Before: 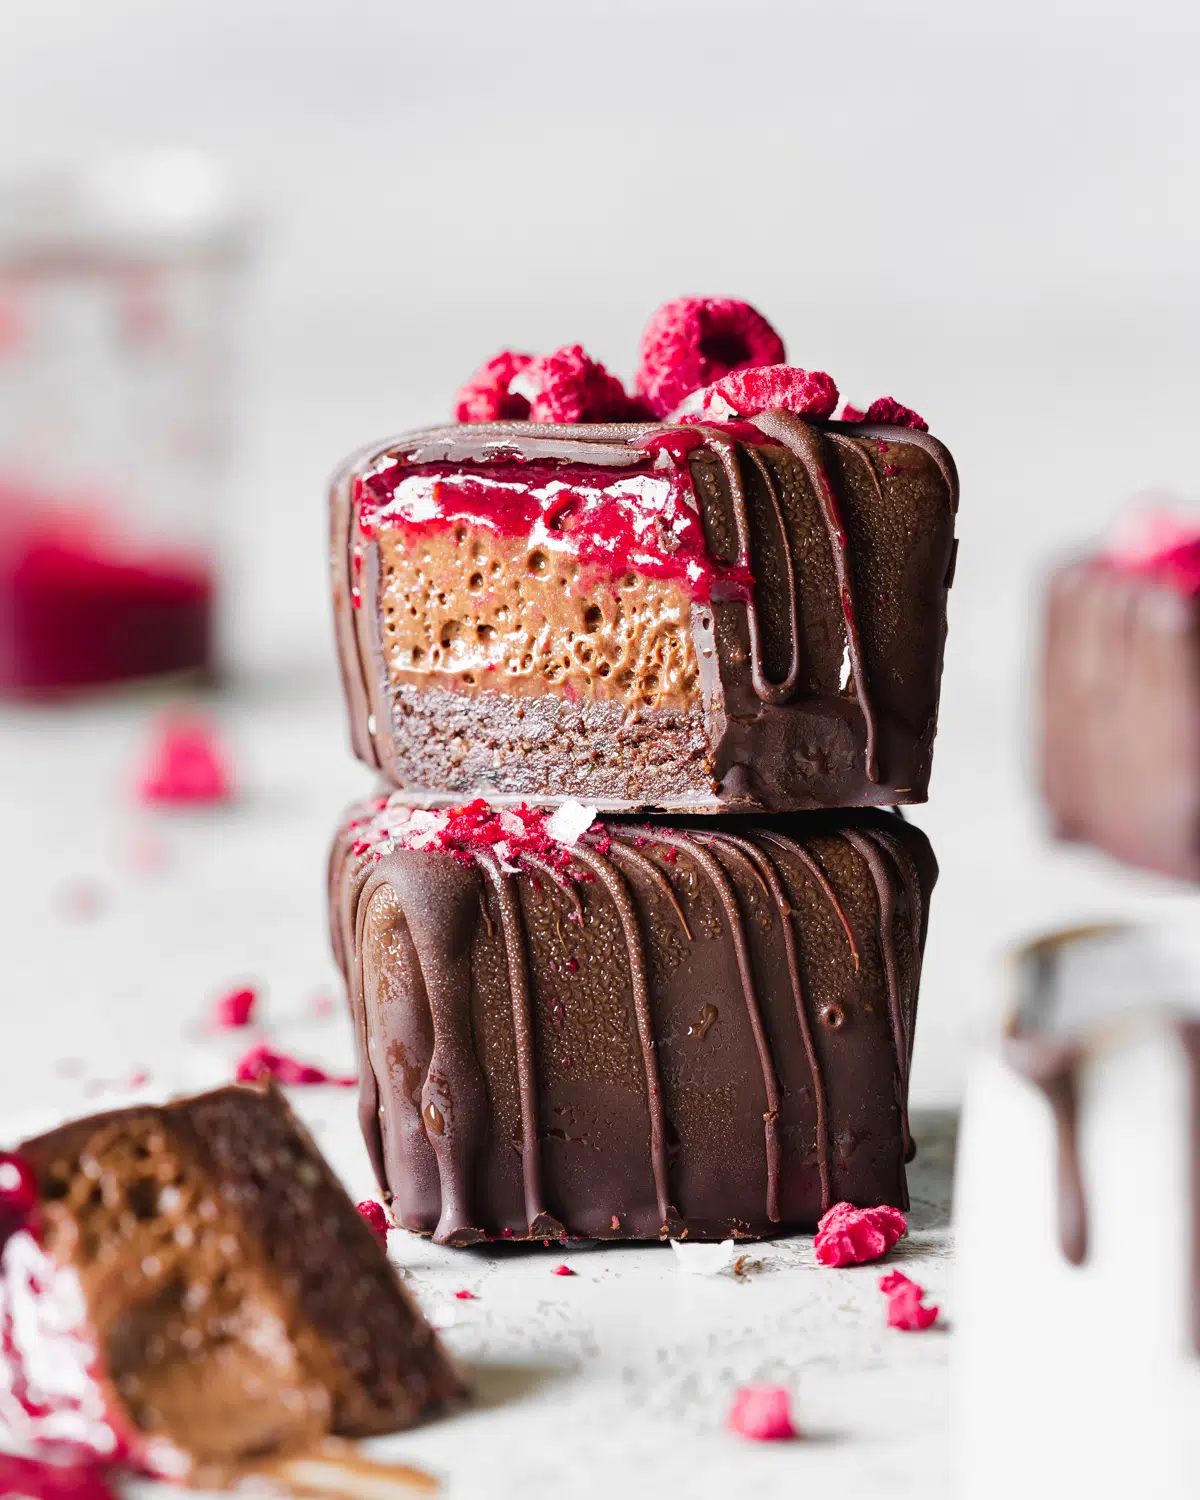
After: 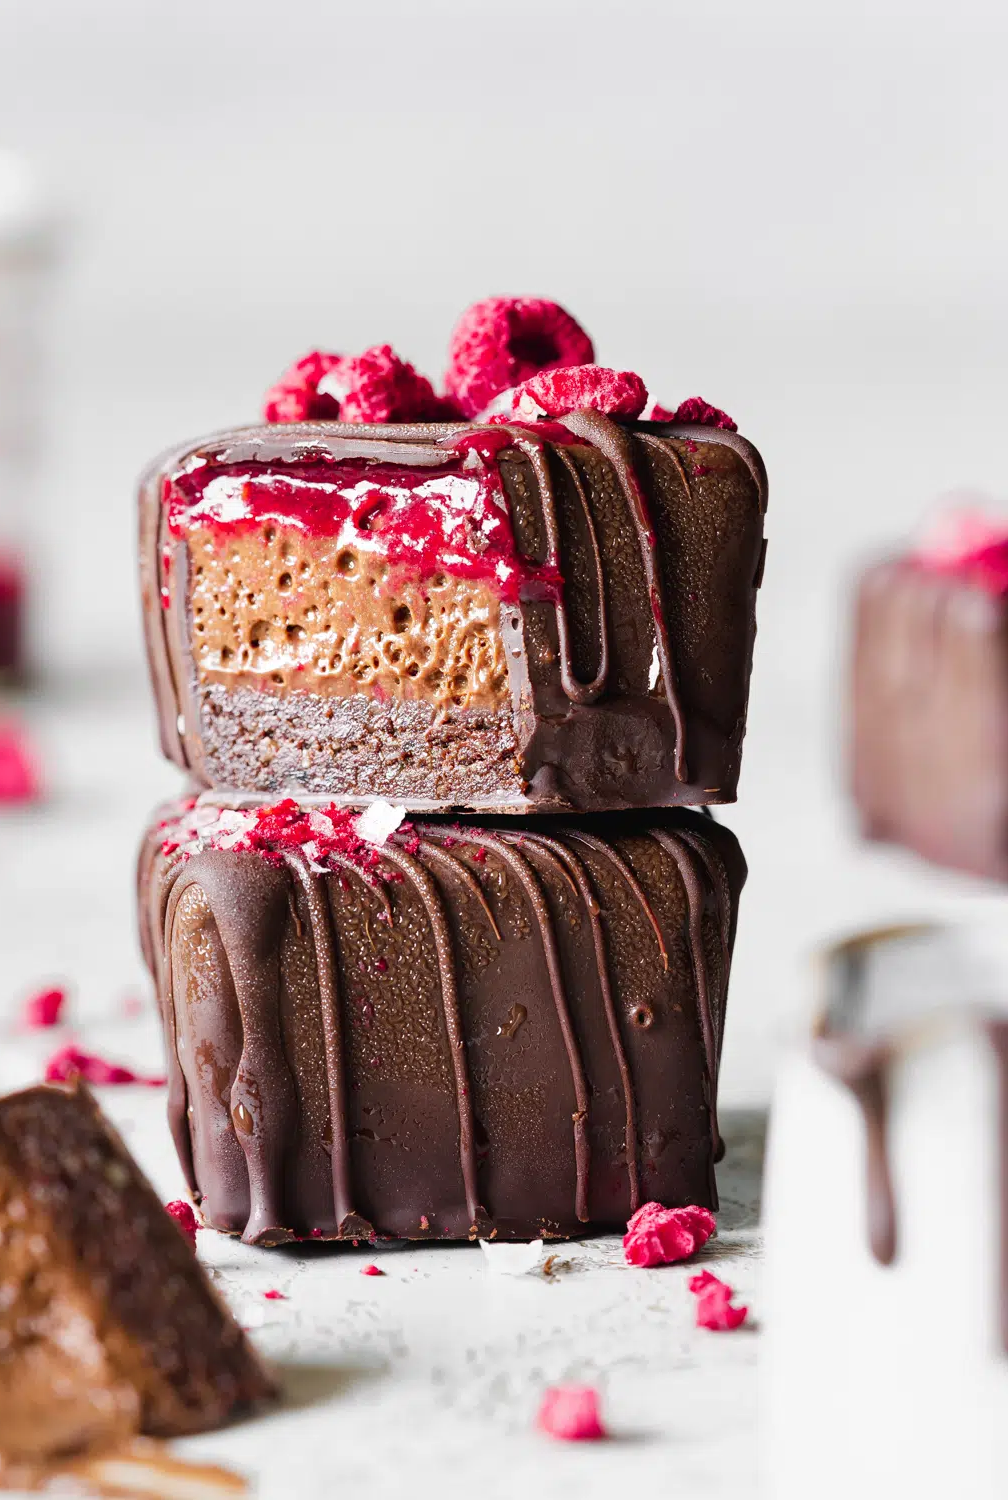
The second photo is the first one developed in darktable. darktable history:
crop: left 15.964%
